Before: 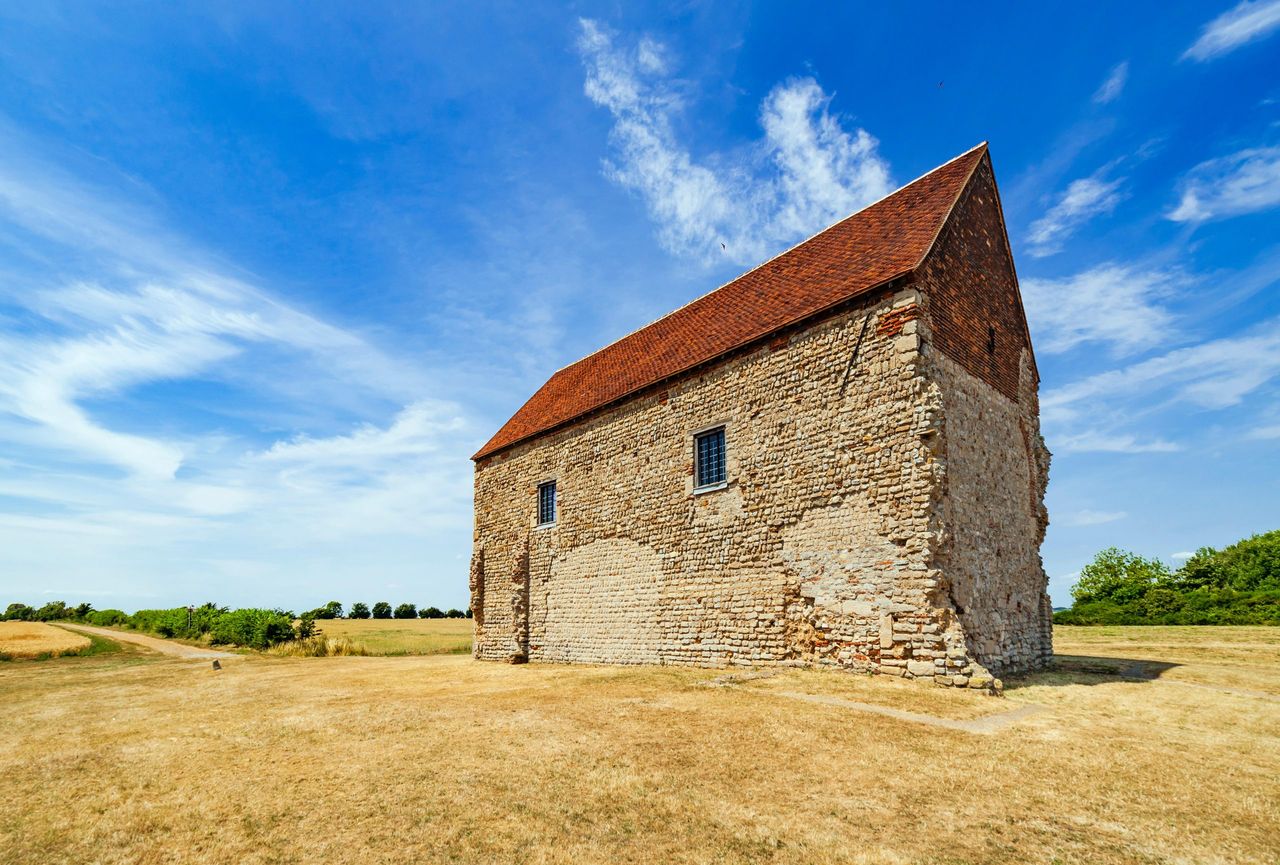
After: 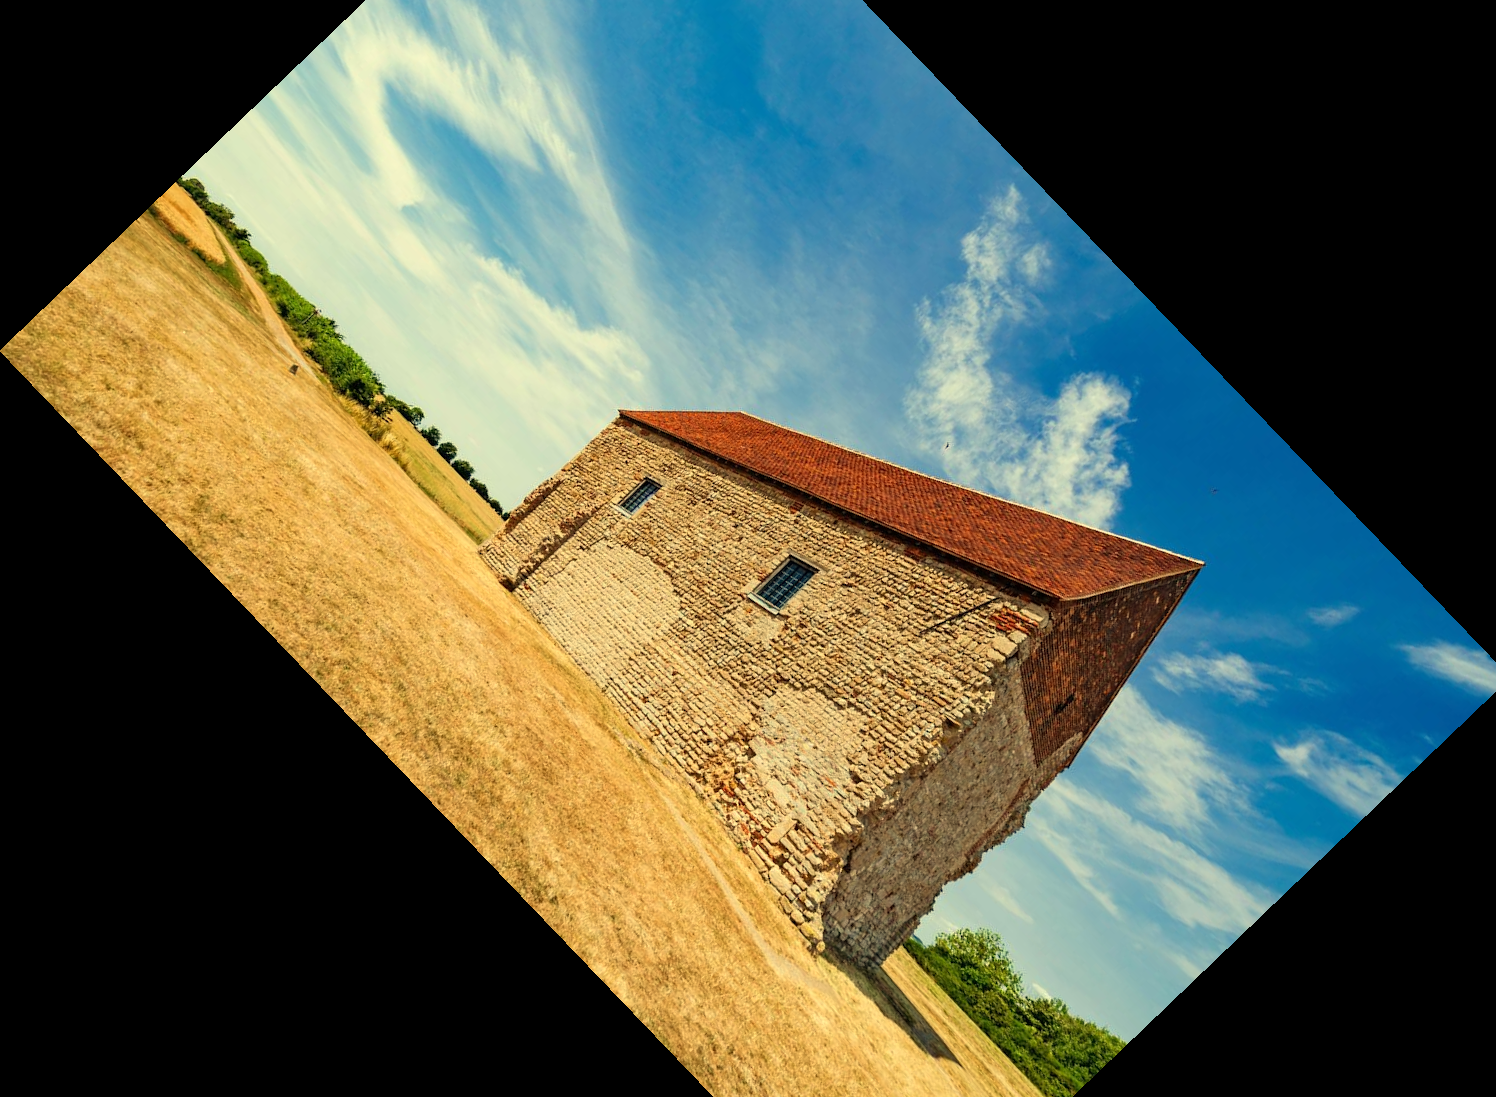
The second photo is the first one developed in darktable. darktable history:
white balance: red 1.08, blue 0.791
crop and rotate: angle -46.26°, top 16.234%, right 0.912%, bottom 11.704%
